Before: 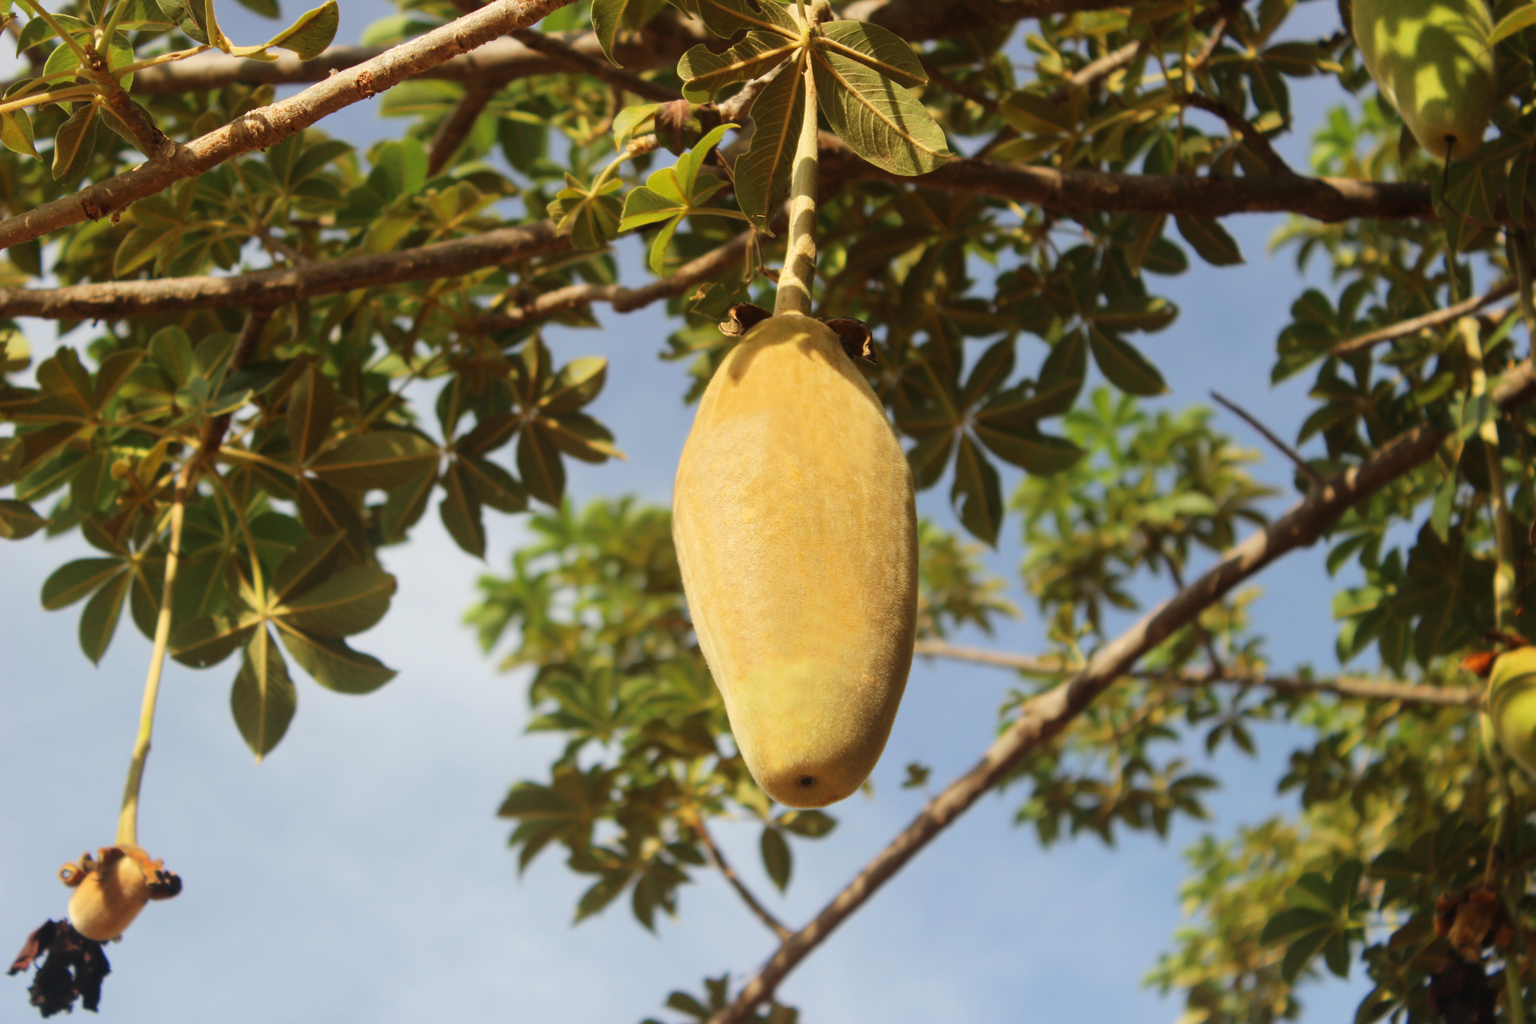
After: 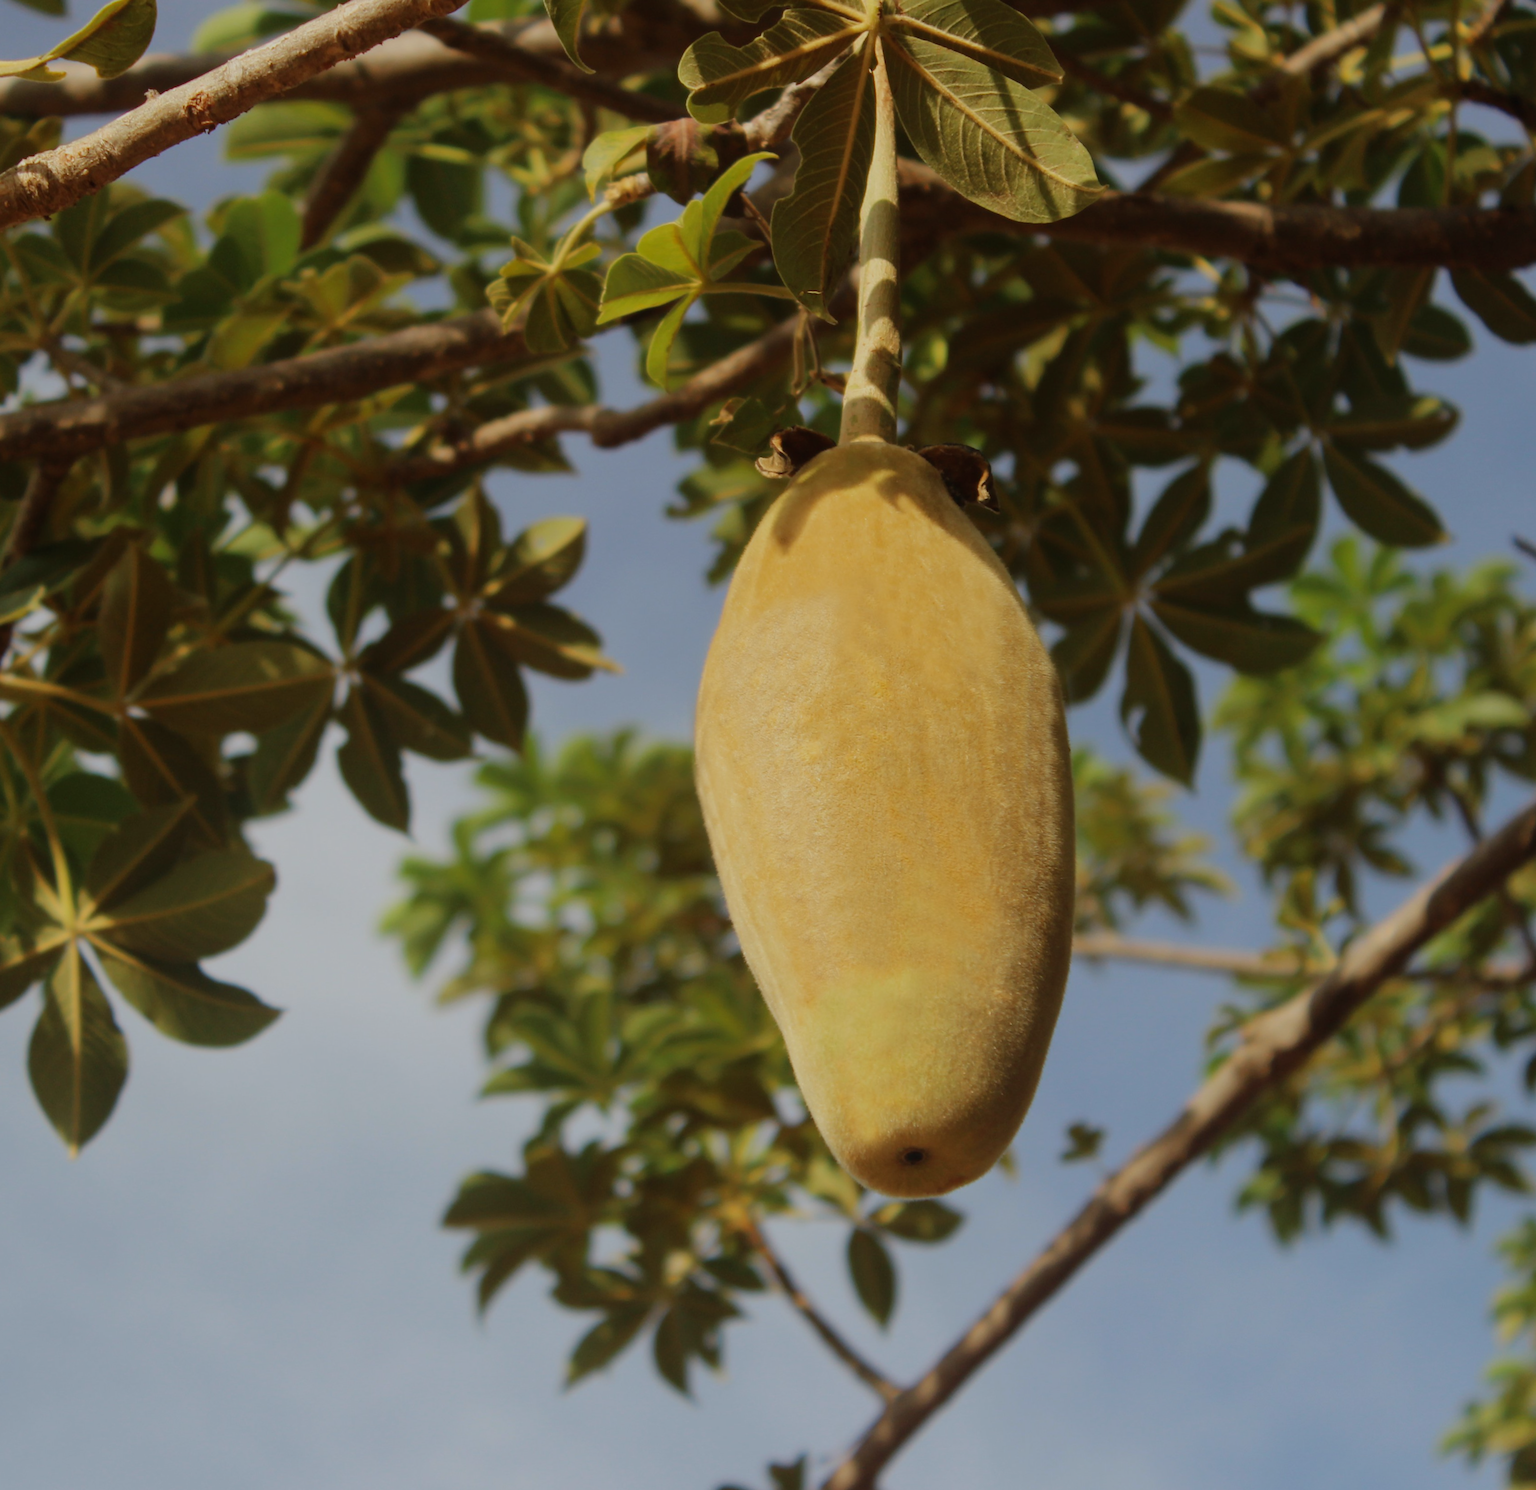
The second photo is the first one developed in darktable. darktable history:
rotate and perspective: rotation -2°, crop left 0.022, crop right 0.978, crop top 0.049, crop bottom 0.951
crop and rotate: left 13.537%, right 19.796%
exposure: black level correction 0, exposure -0.721 EV, compensate highlight preservation false
